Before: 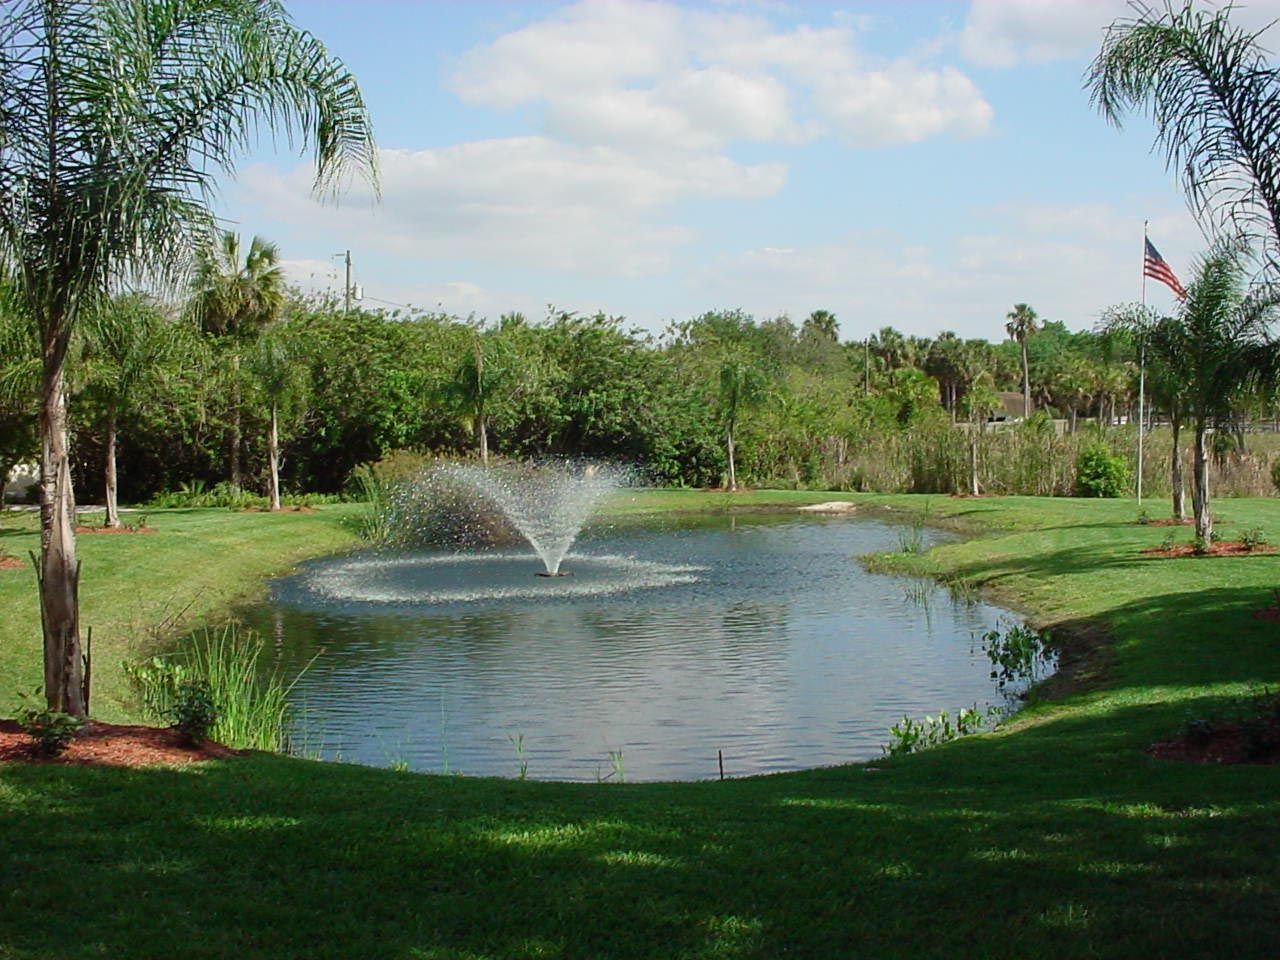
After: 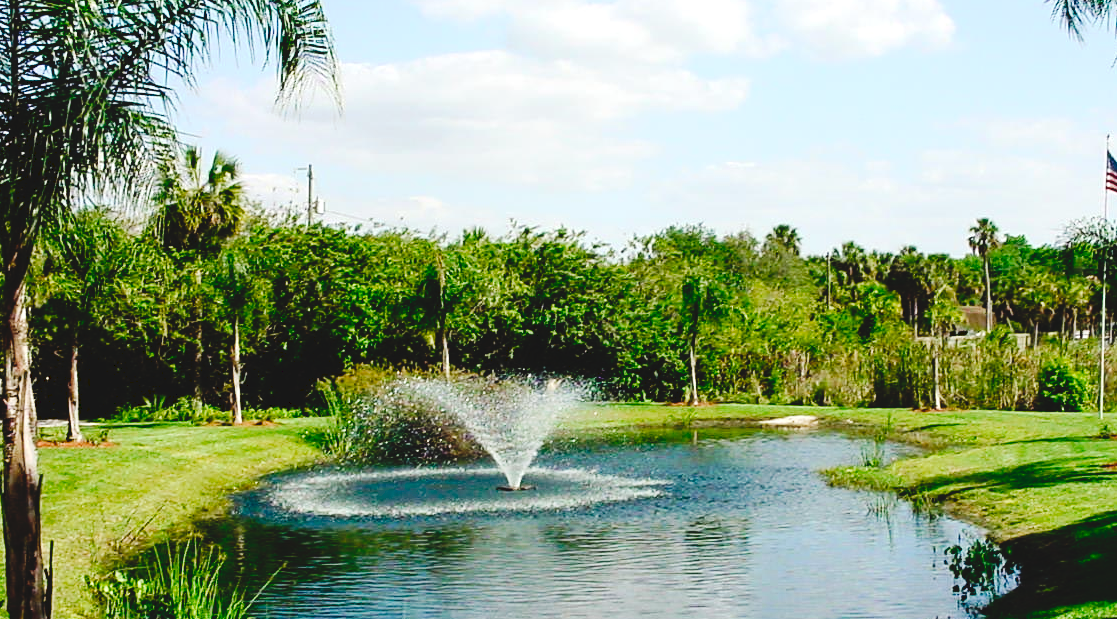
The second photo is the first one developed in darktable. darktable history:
tone curve: curves: ch0 [(0, 0) (0.003, 0.075) (0.011, 0.079) (0.025, 0.079) (0.044, 0.082) (0.069, 0.085) (0.1, 0.089) (0.136, 0.096) (0.177, 0.105) (0.224, 0.14) (0.277, 0.202) (0.335, 0.304) (0.399, 0.417) (0.468, 0.521) (0.543, 0.636) (0.623, 0.726) (0.709, 0.801) (0.801, 0.878) (0.898, 0.927) (1, 1)], preserve colors none
crop: left 3.015%, top 8.969%, right 9.647%, bottom 26.457%
color balance rgb: shadows lift › luminance -20%, power › hue 72.24°, highlights gain › luminance 15%, global offset › hue 171.6°, perceptual saturation grading › highlights -15%, perceptual saturation grading › shadows 25%, global vibrance 30%, contrast 10%
